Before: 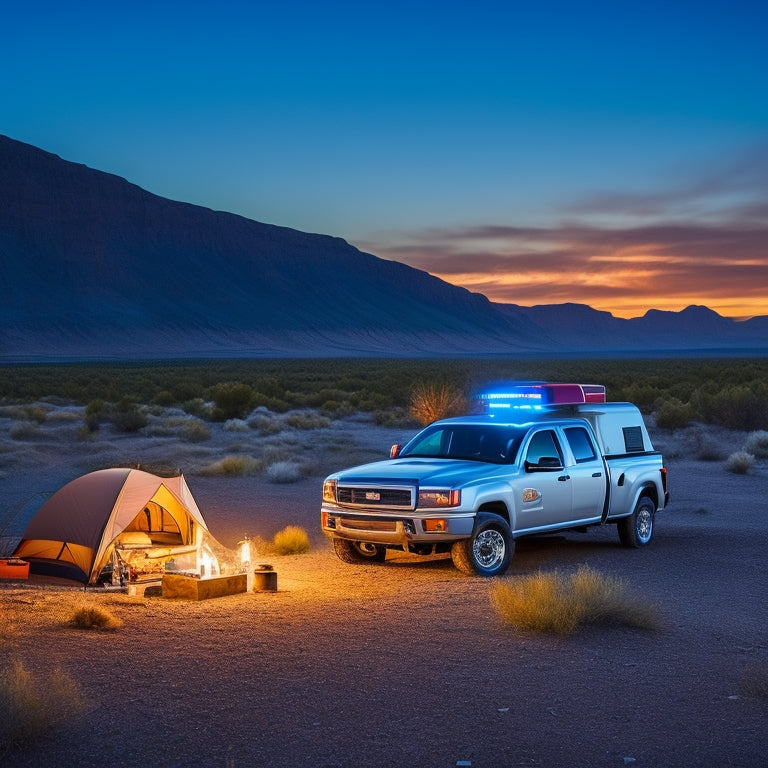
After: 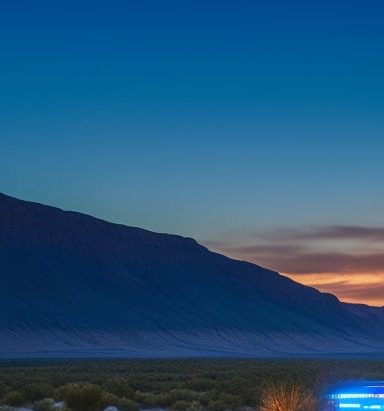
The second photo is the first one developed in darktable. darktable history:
graduated density: on, module defaults
crop: left 19.556%, right 30.401%, bottom 46.458%
